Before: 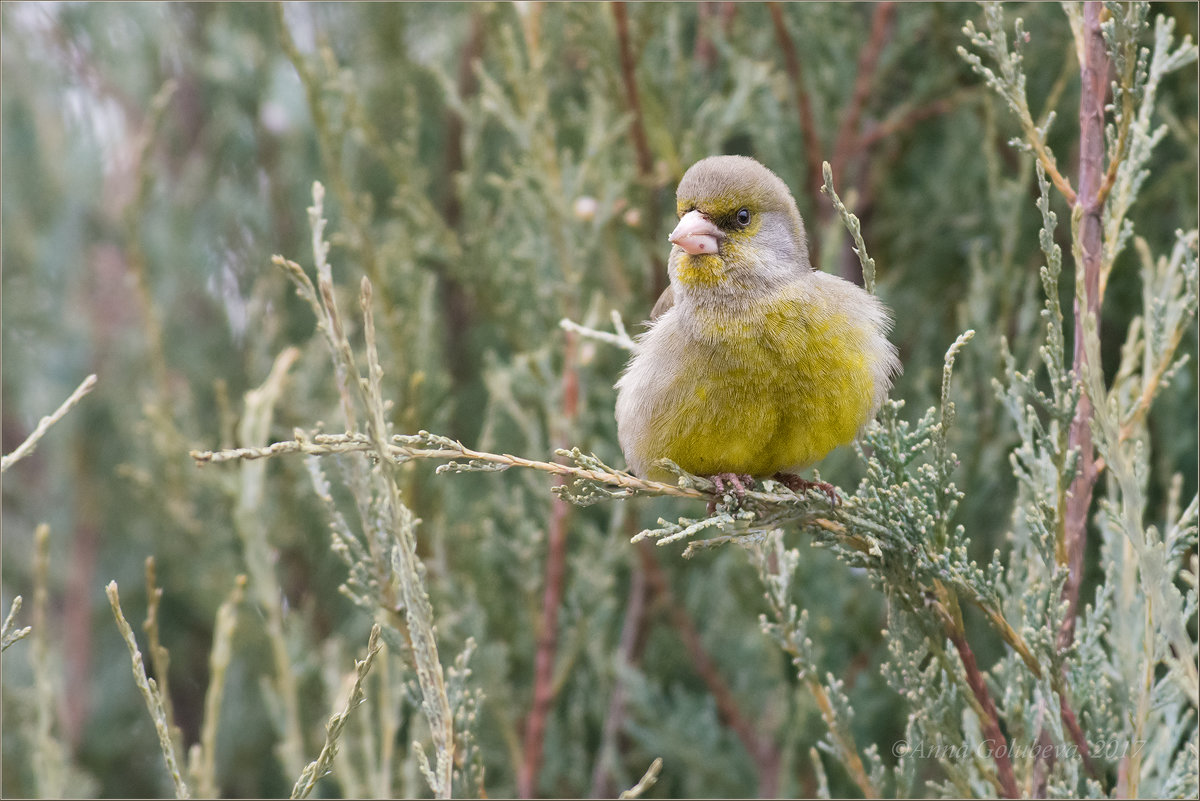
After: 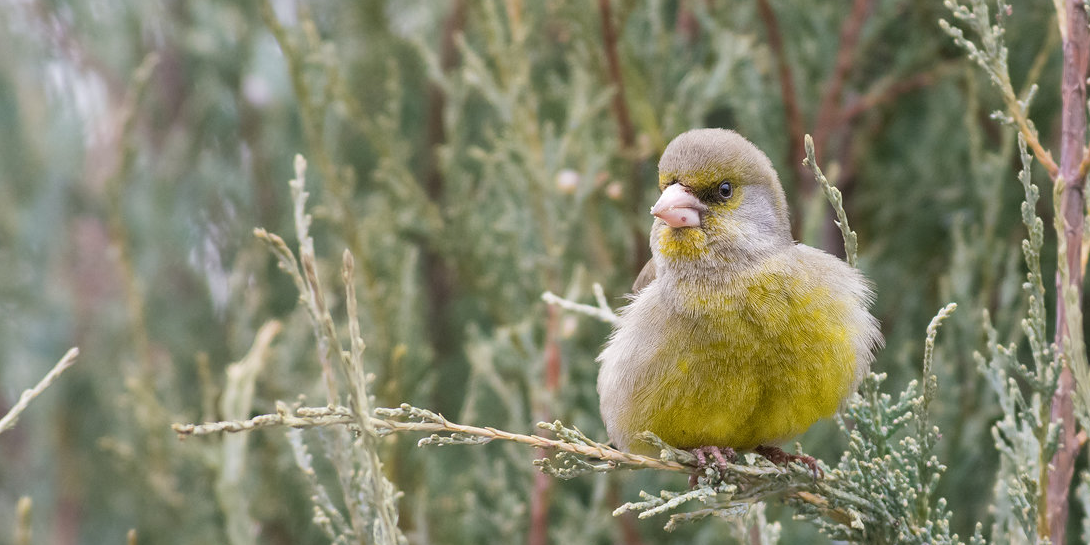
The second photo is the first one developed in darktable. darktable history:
crop: left 1.569%, top 3.454%, right 7.54%, bottom 28.478%
exposure: black level correction 0, exposure 0 EV, compensate exposure bias true, compensate highlight preservation false
